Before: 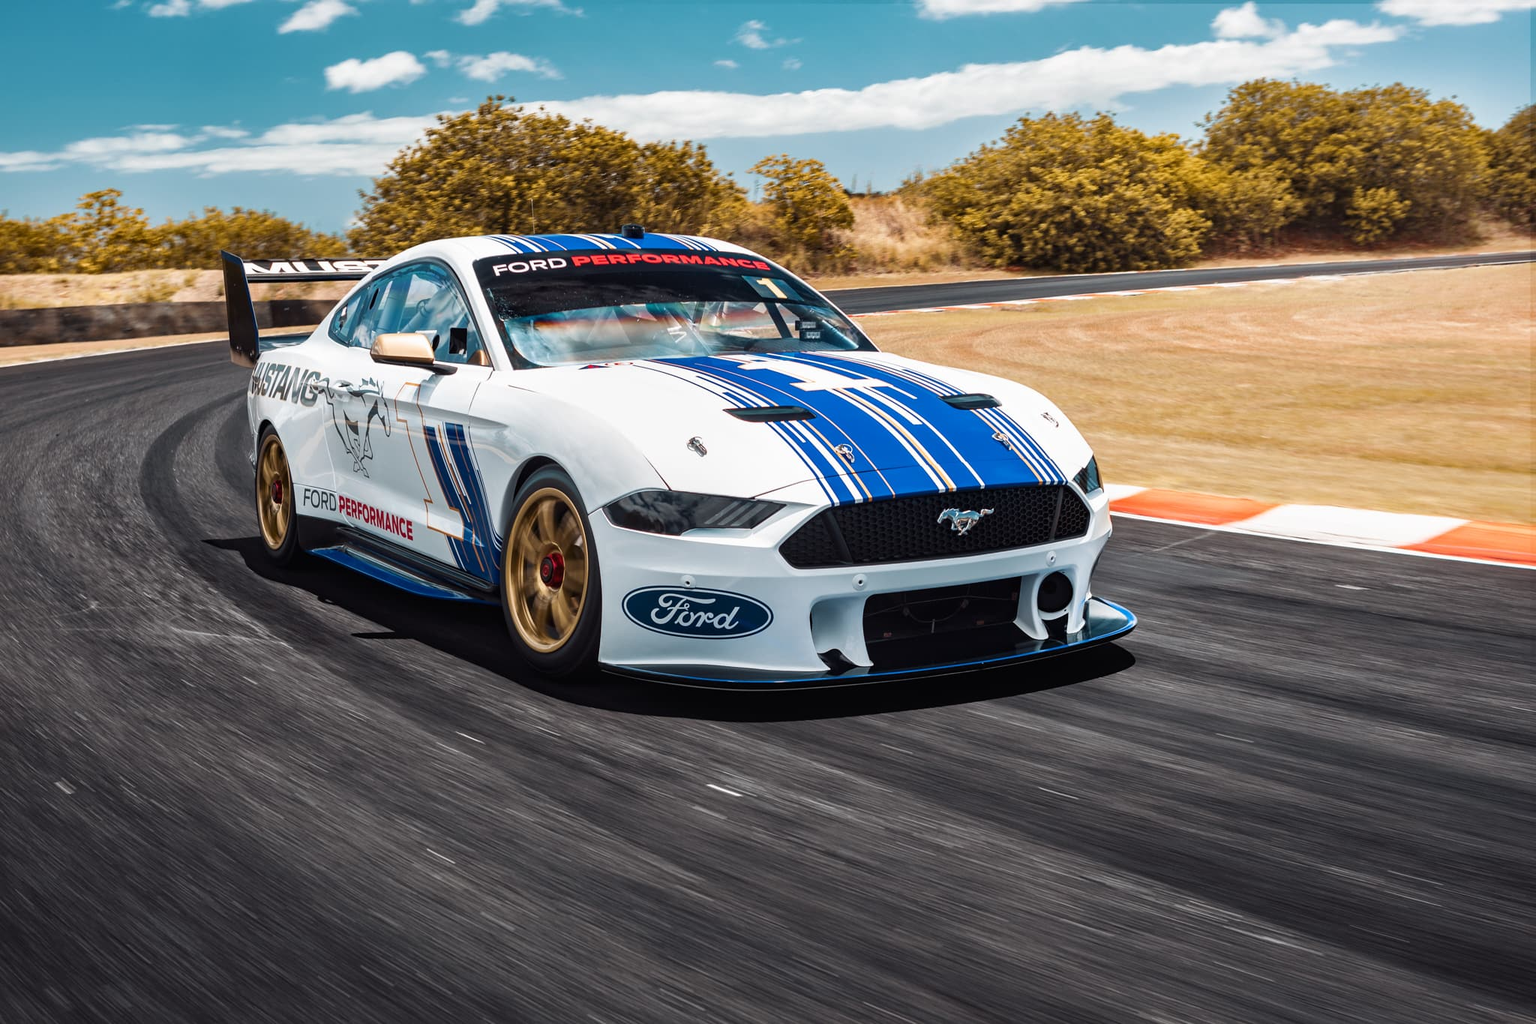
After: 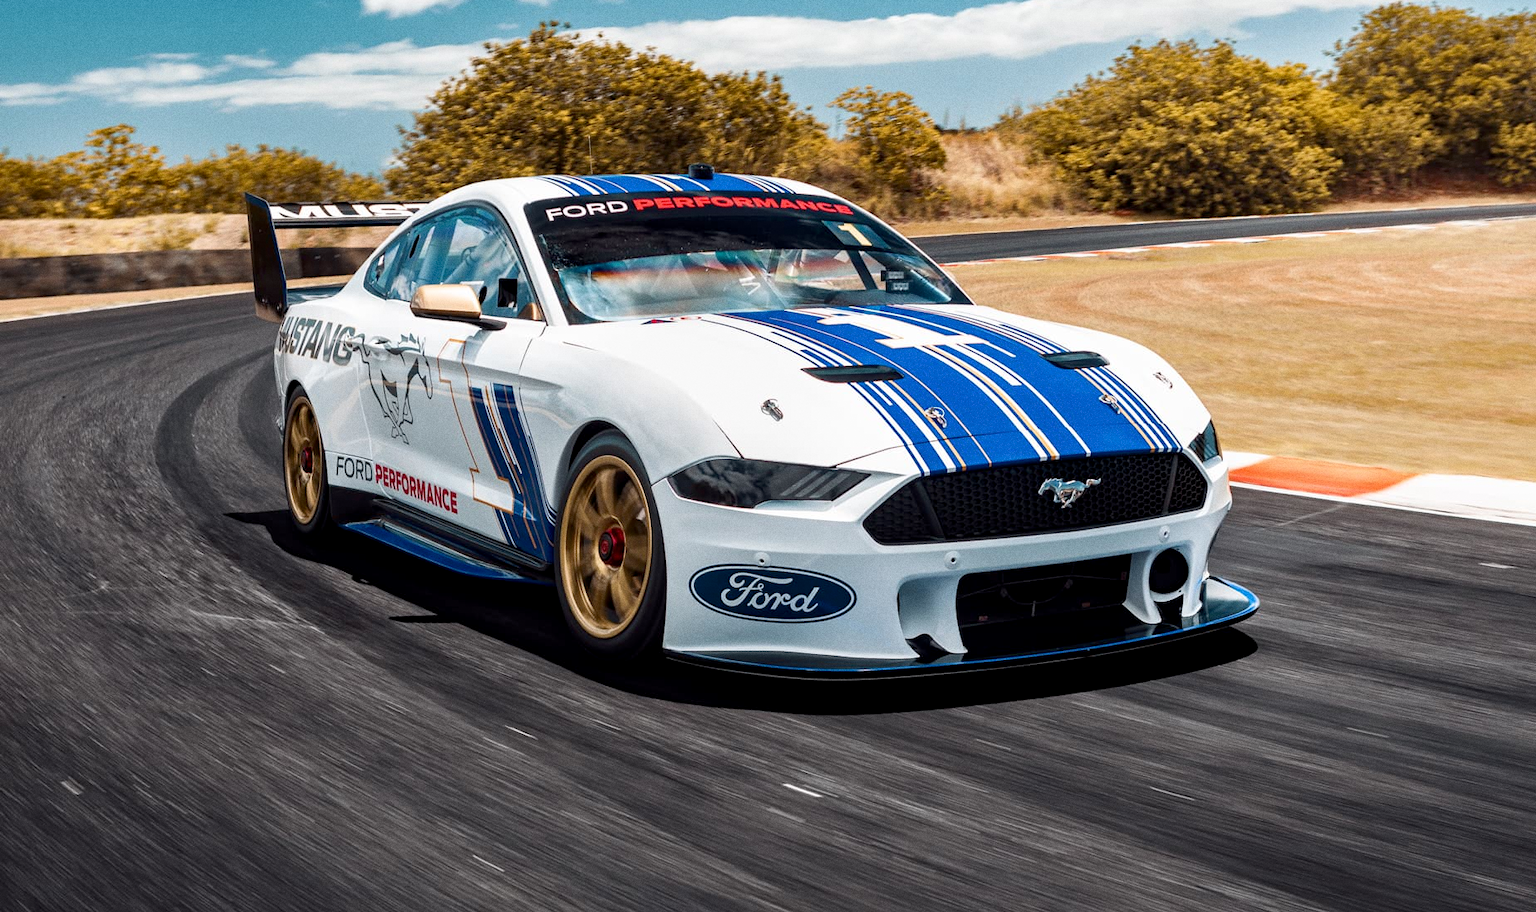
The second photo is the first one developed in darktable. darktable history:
exposure: black level correction 0.004, exposure 0.014 EV, compensate highlight preservation false
crop: top 7.49%, right 9.717%, bottom 11.943%
grain: coarseness 0.09 ISO
